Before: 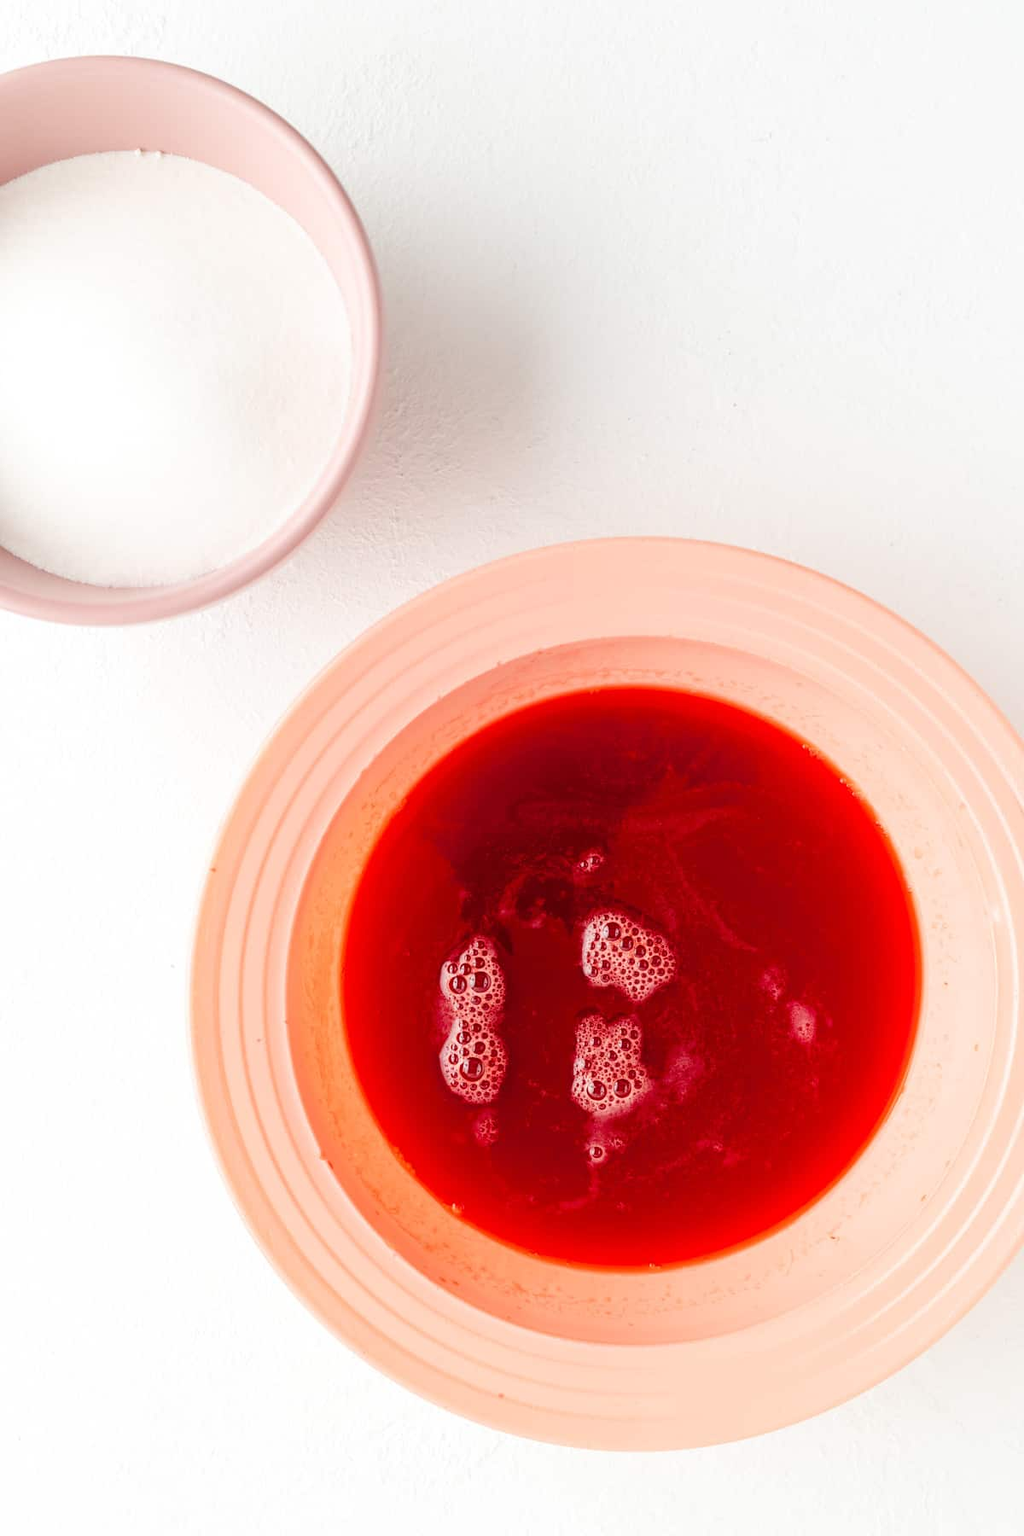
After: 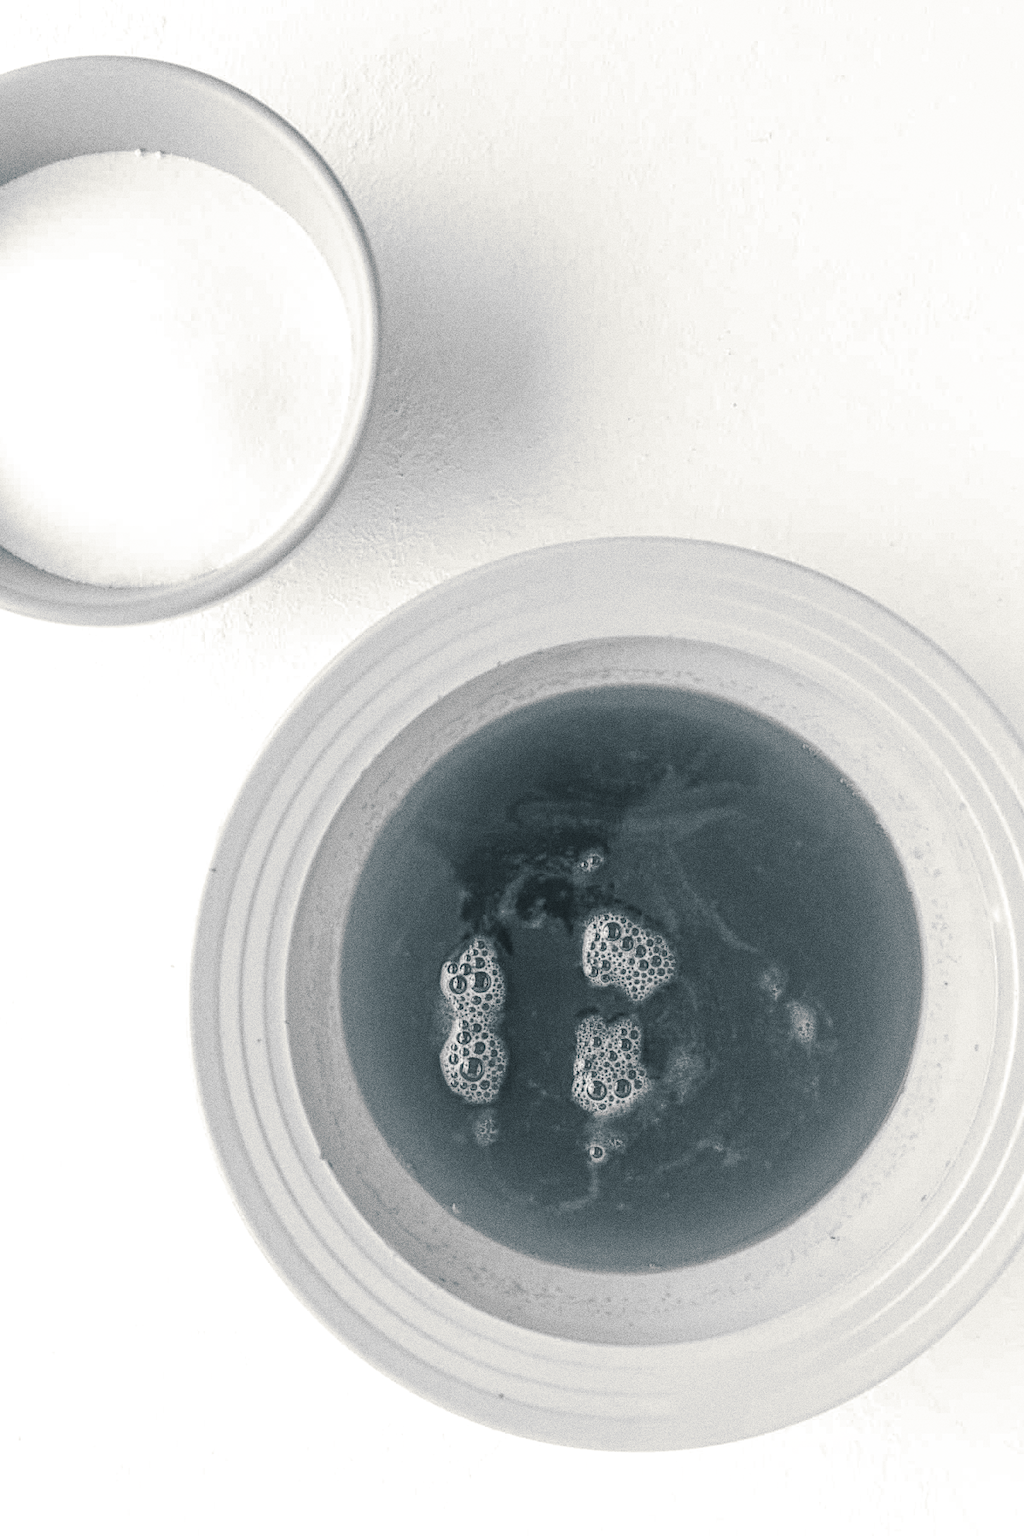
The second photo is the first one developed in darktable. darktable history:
monochrome: on, module defaults
local contrast: highlights 99%, shadows 86%, detail 160%, midtone range 0.2
split-toning: shadows › hue 205.2°, shadows › saturation 0.29, highlights › hue 50.4°, highlights › saturation 0.38, balance -49.9
grain: coarseness 0.09 ISO, strength 40%
